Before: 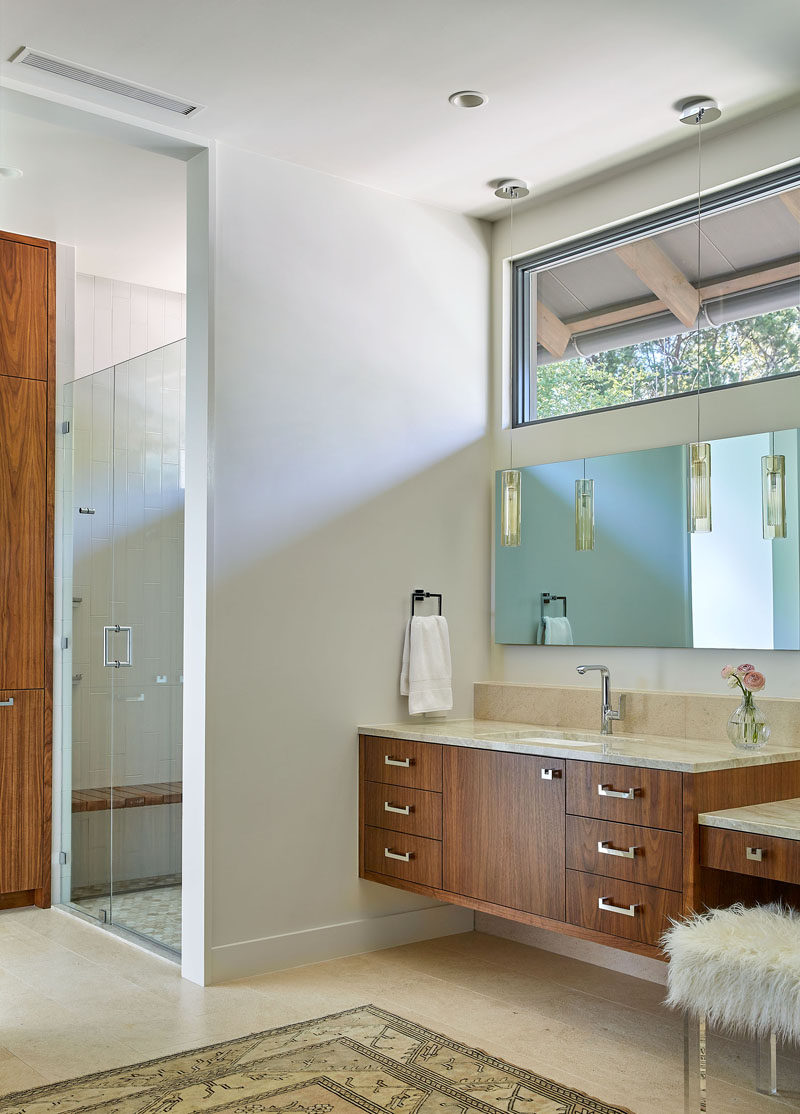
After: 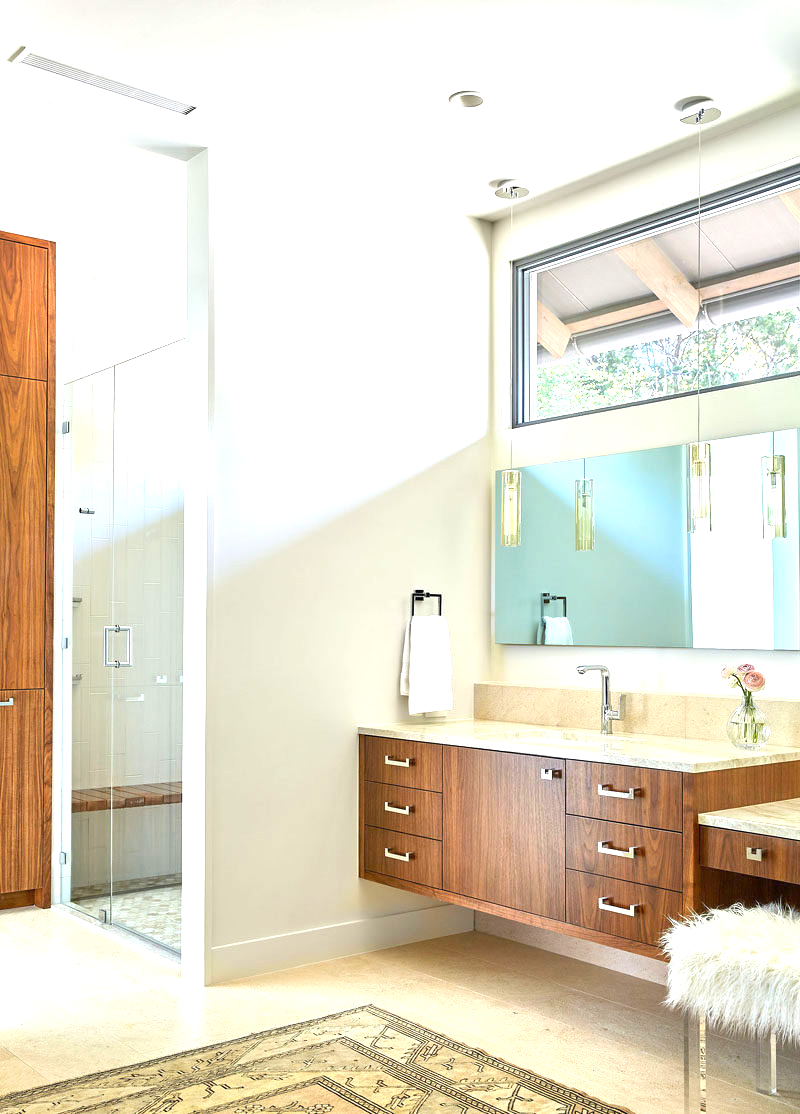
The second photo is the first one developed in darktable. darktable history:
exposure: exposure 1.227 EV, compensate highlight preservation false
